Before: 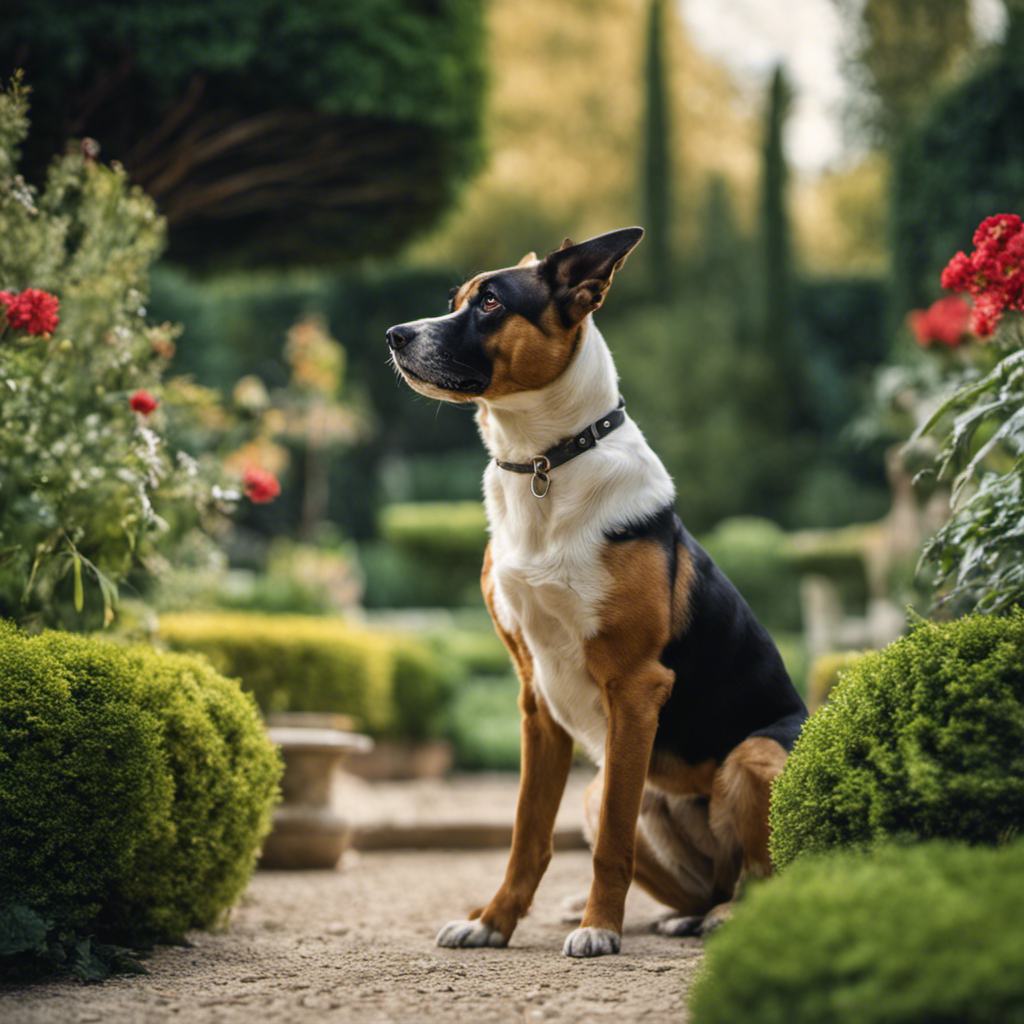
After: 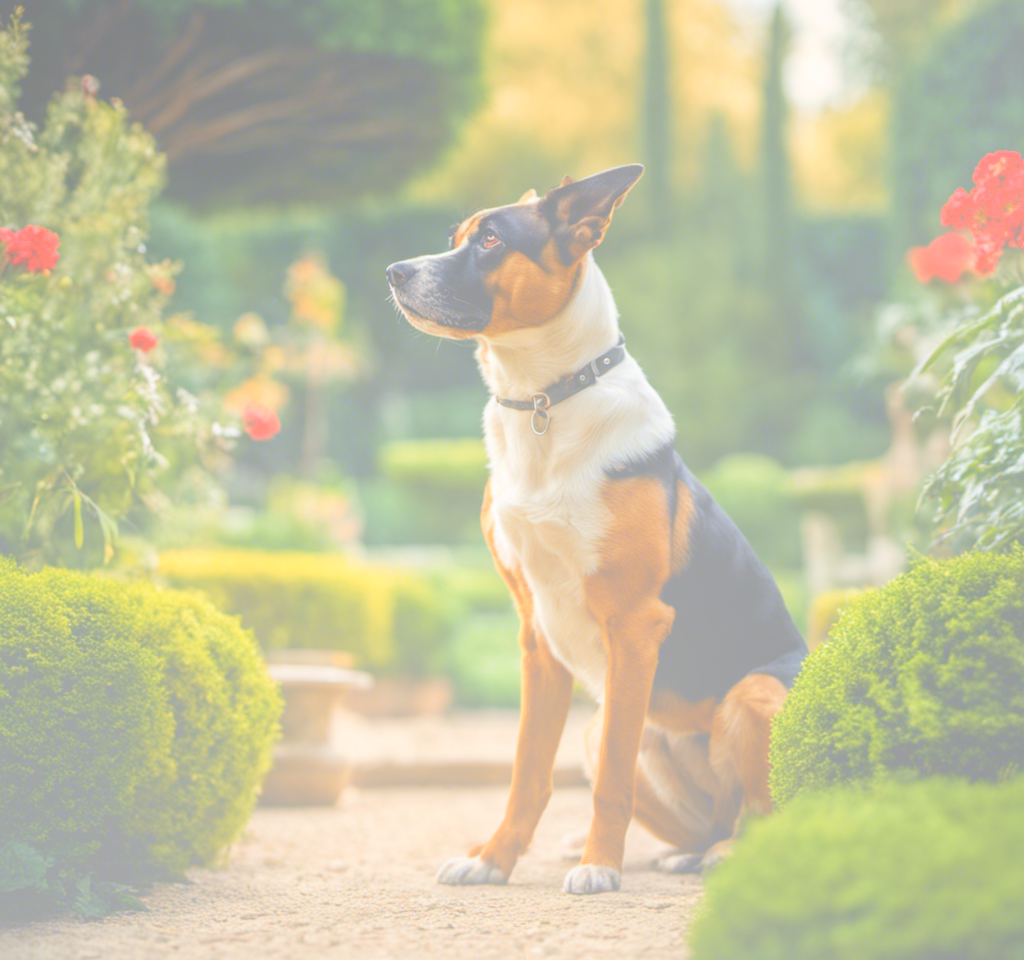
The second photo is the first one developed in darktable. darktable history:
bloom: size 70%, threshold 25%, strength 70%
crop and rotate: top 6.25%
